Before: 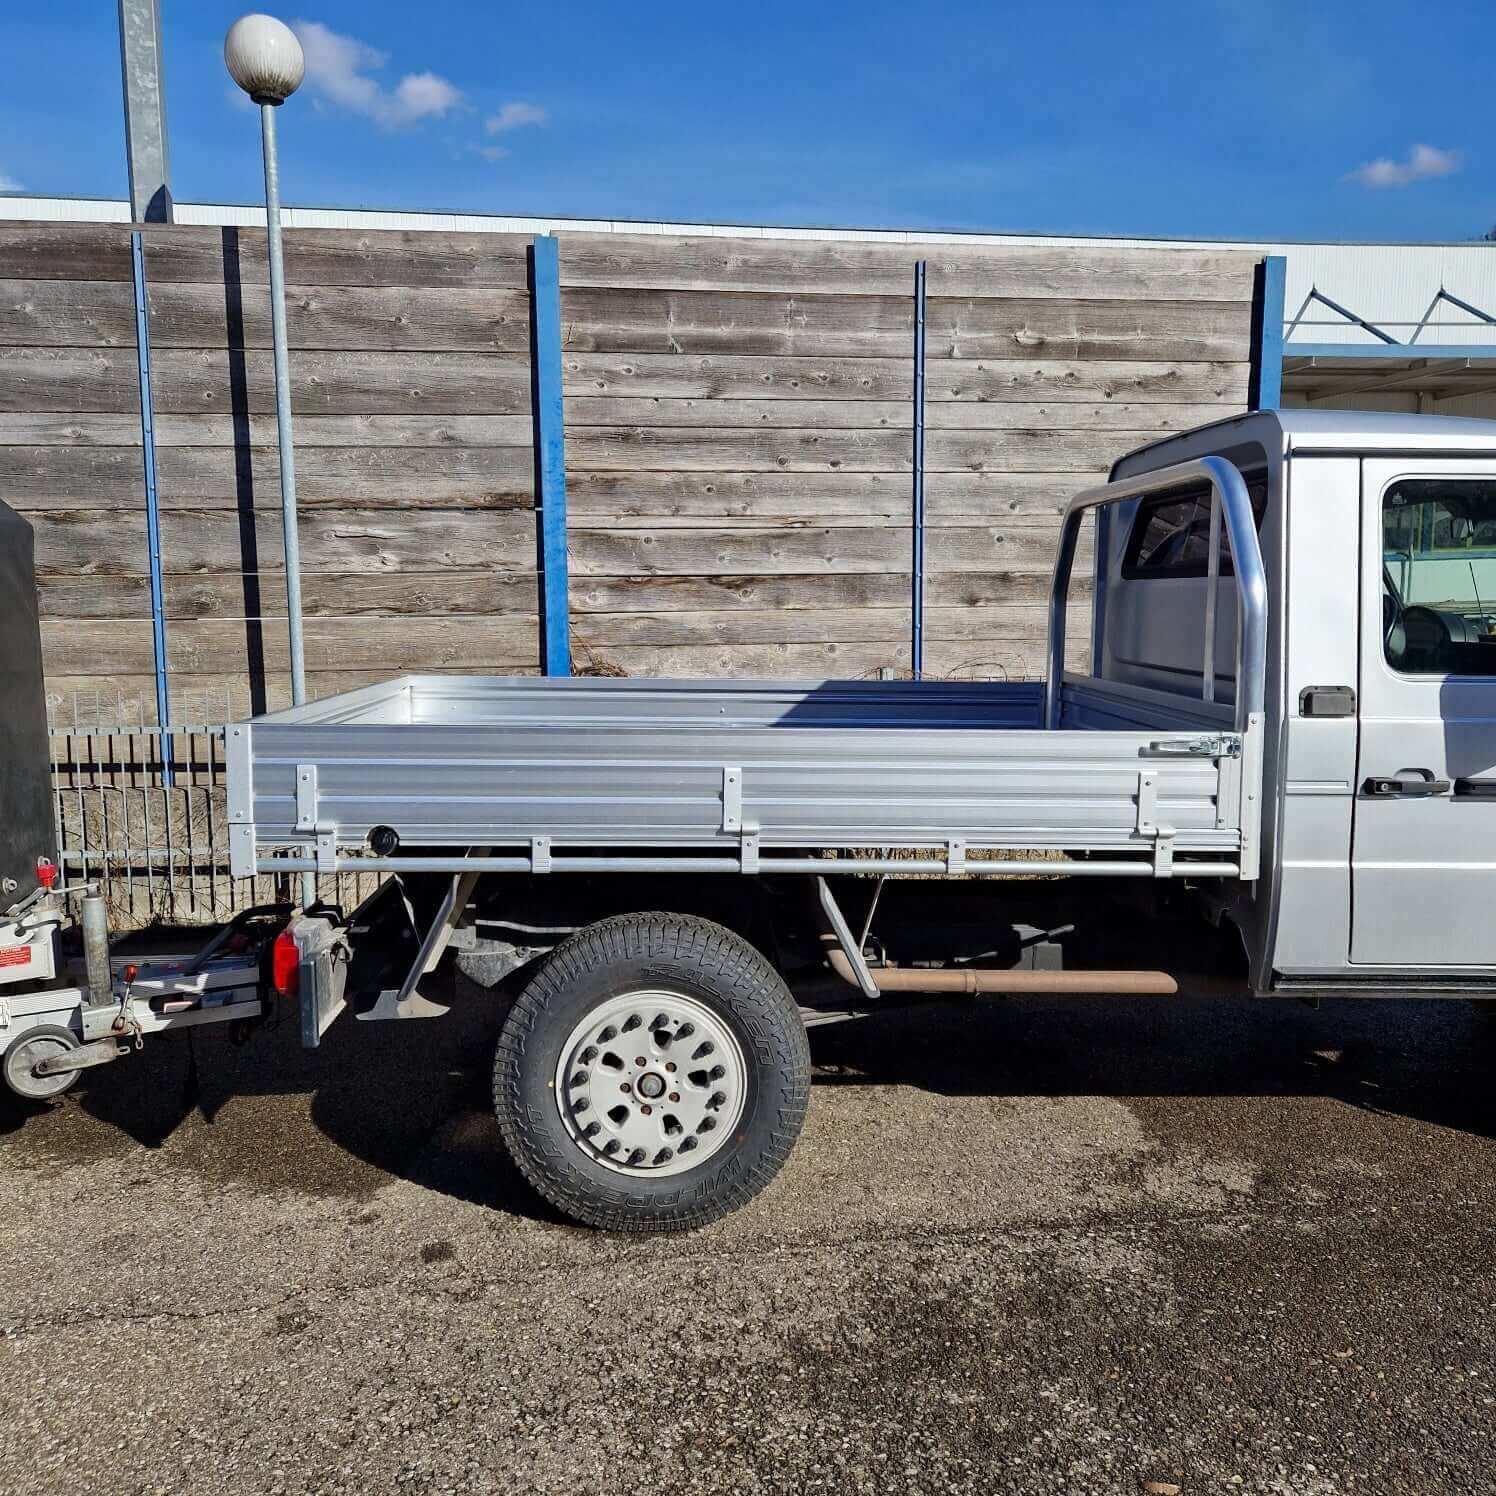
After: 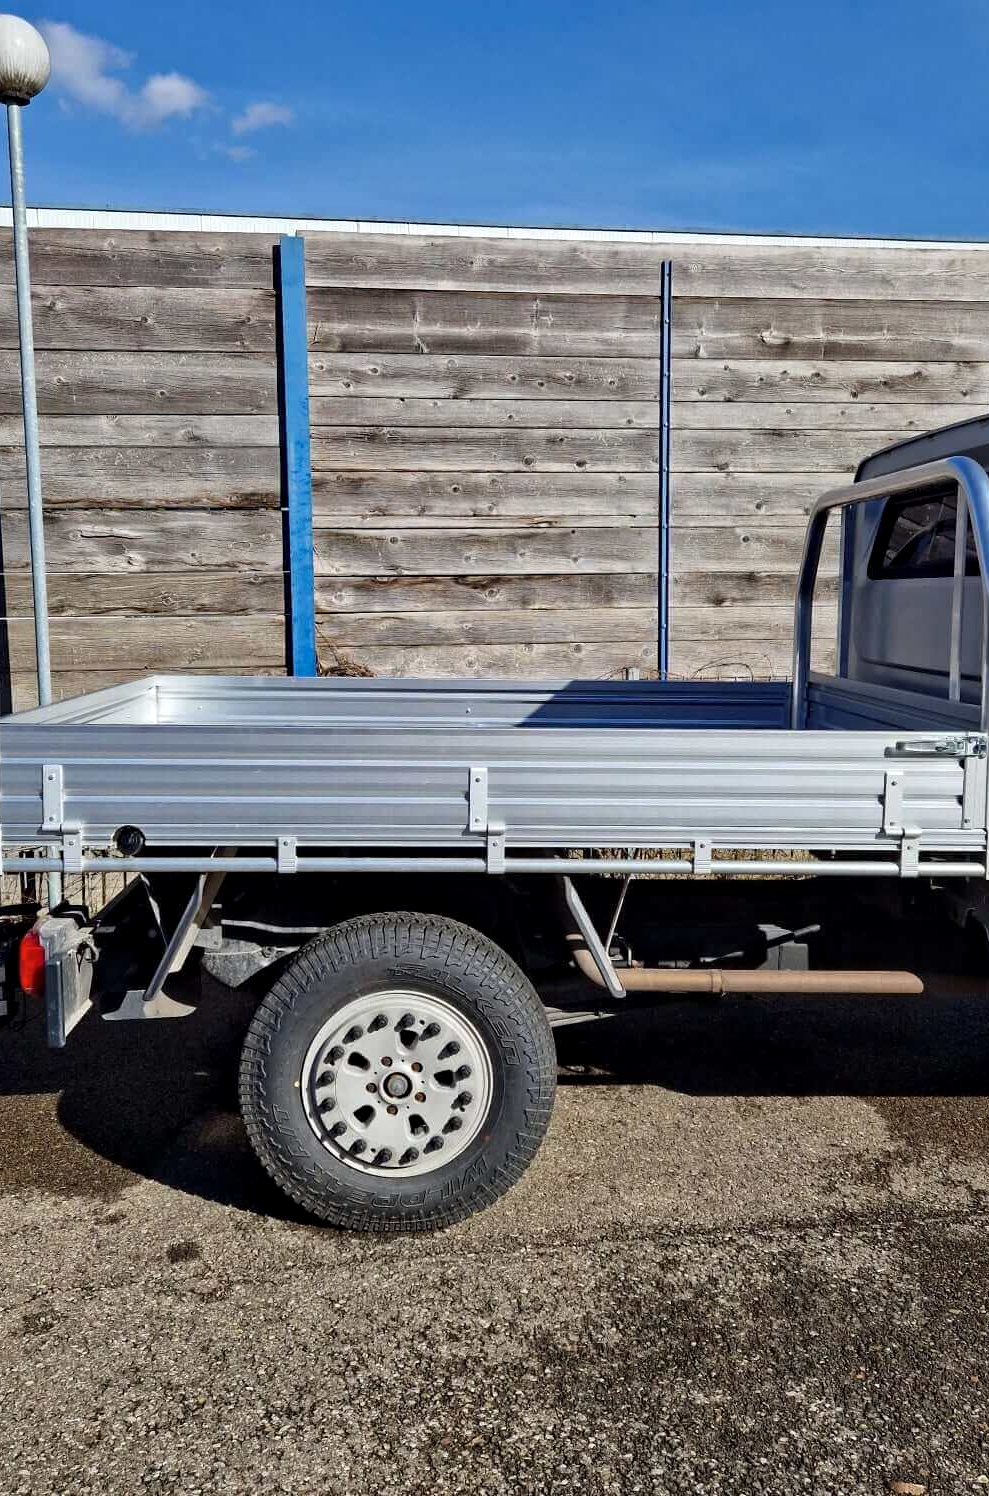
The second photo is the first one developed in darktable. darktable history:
crop: left 16.995%, right 16.857%
contrast equalizer: octaves 7, y [[0.511, 0.558, 0.631, 0.632, 0.559, 0.512], [0.5 ×6], [0.507, 0.559, 0.627, 0.644, 0.647, 0.647], [0 ×6], [0 ×6]], mix 0.303
